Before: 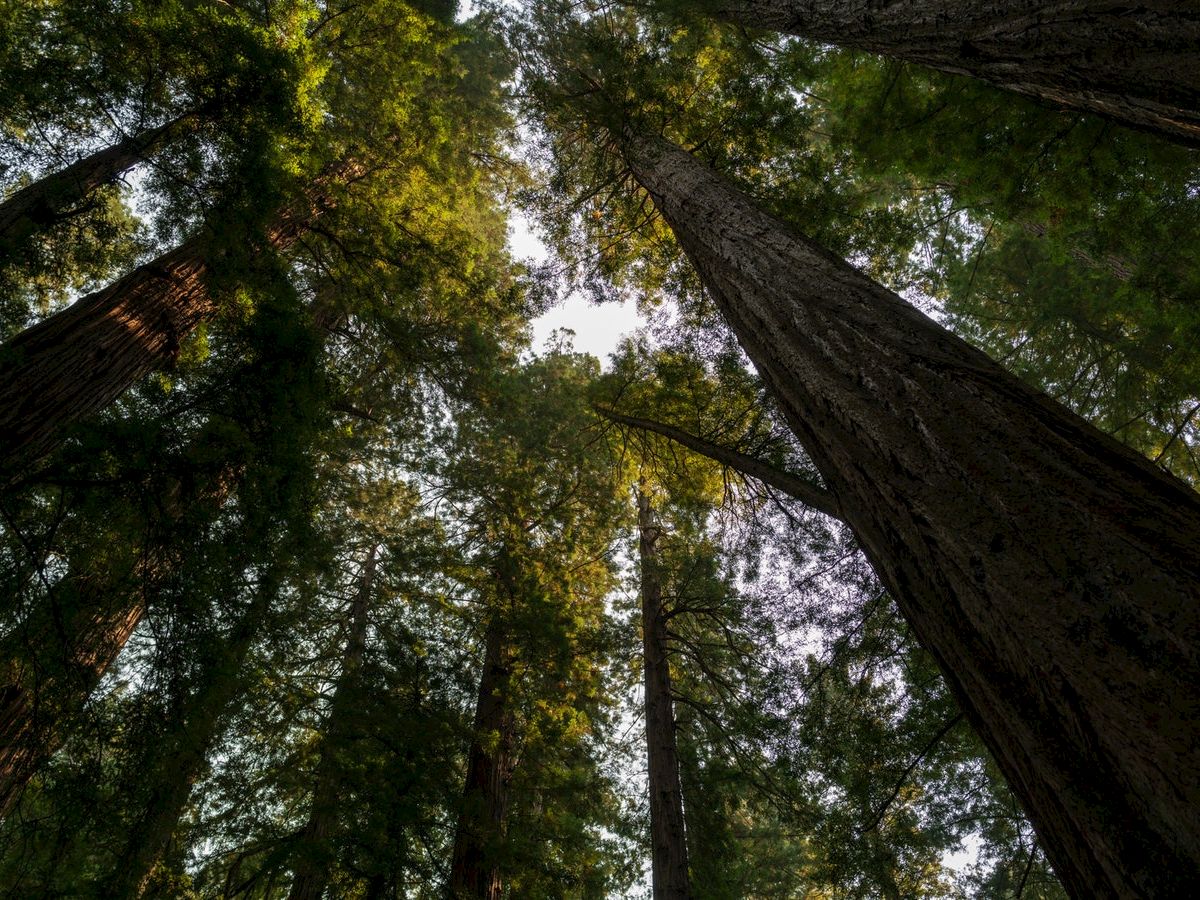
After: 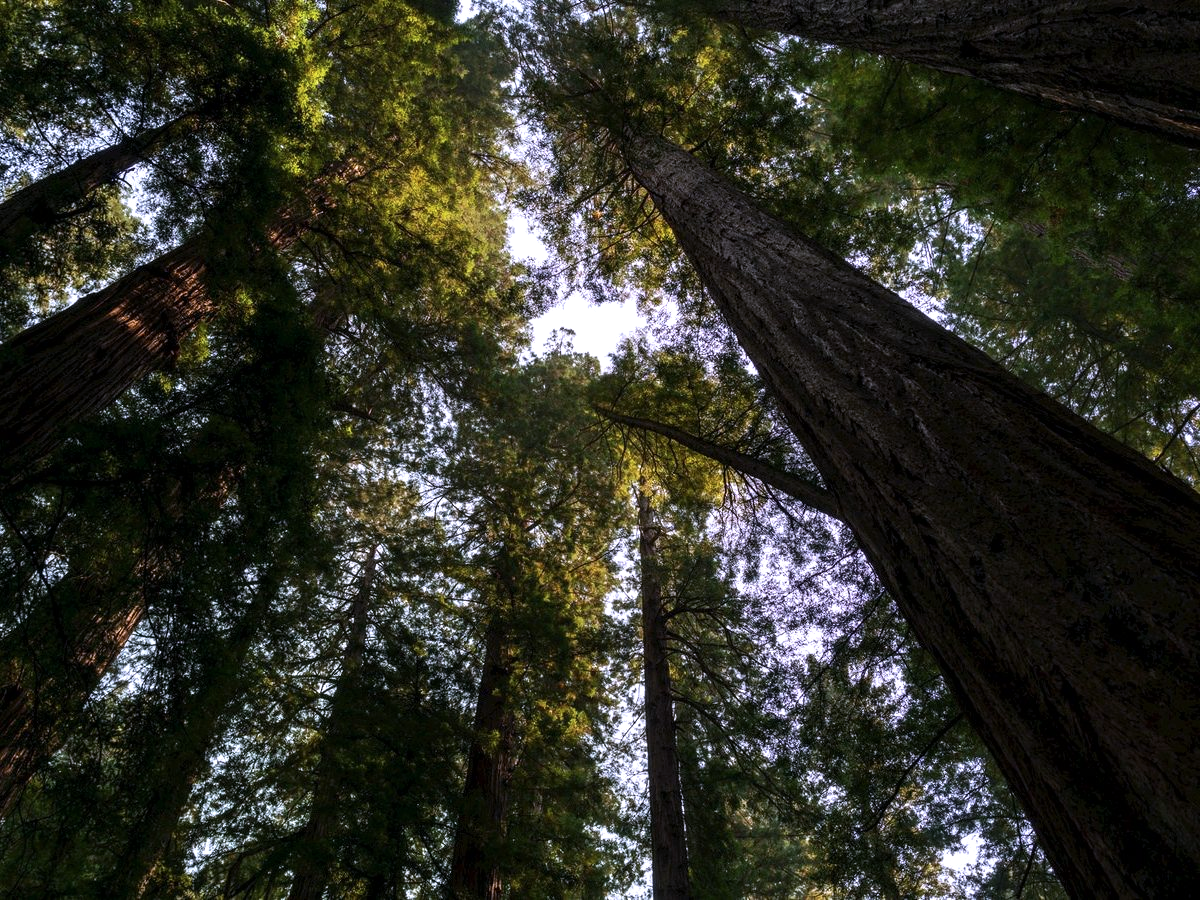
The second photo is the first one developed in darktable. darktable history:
tone equalizer: -8 EV -0.417 EV, -7 EV -0.389 EV, -6 EV -0.333 EV, -5 EV -0.222 EV, -3 EV 0.222 EV, -2 EV 0.333 EV, -1 EV 0.389 EV, +0 EV 0.417 EV, edges refinement/feathering 500, mask exposure compensation -1.57 EV, preserve details no
color calibration: output R [1.063, -0.012, -0.003, 0], output B [-0.079, 0.047, 1, 0], illuminant custom, x 0.389, y 0.387, temperature 3838.64 K
